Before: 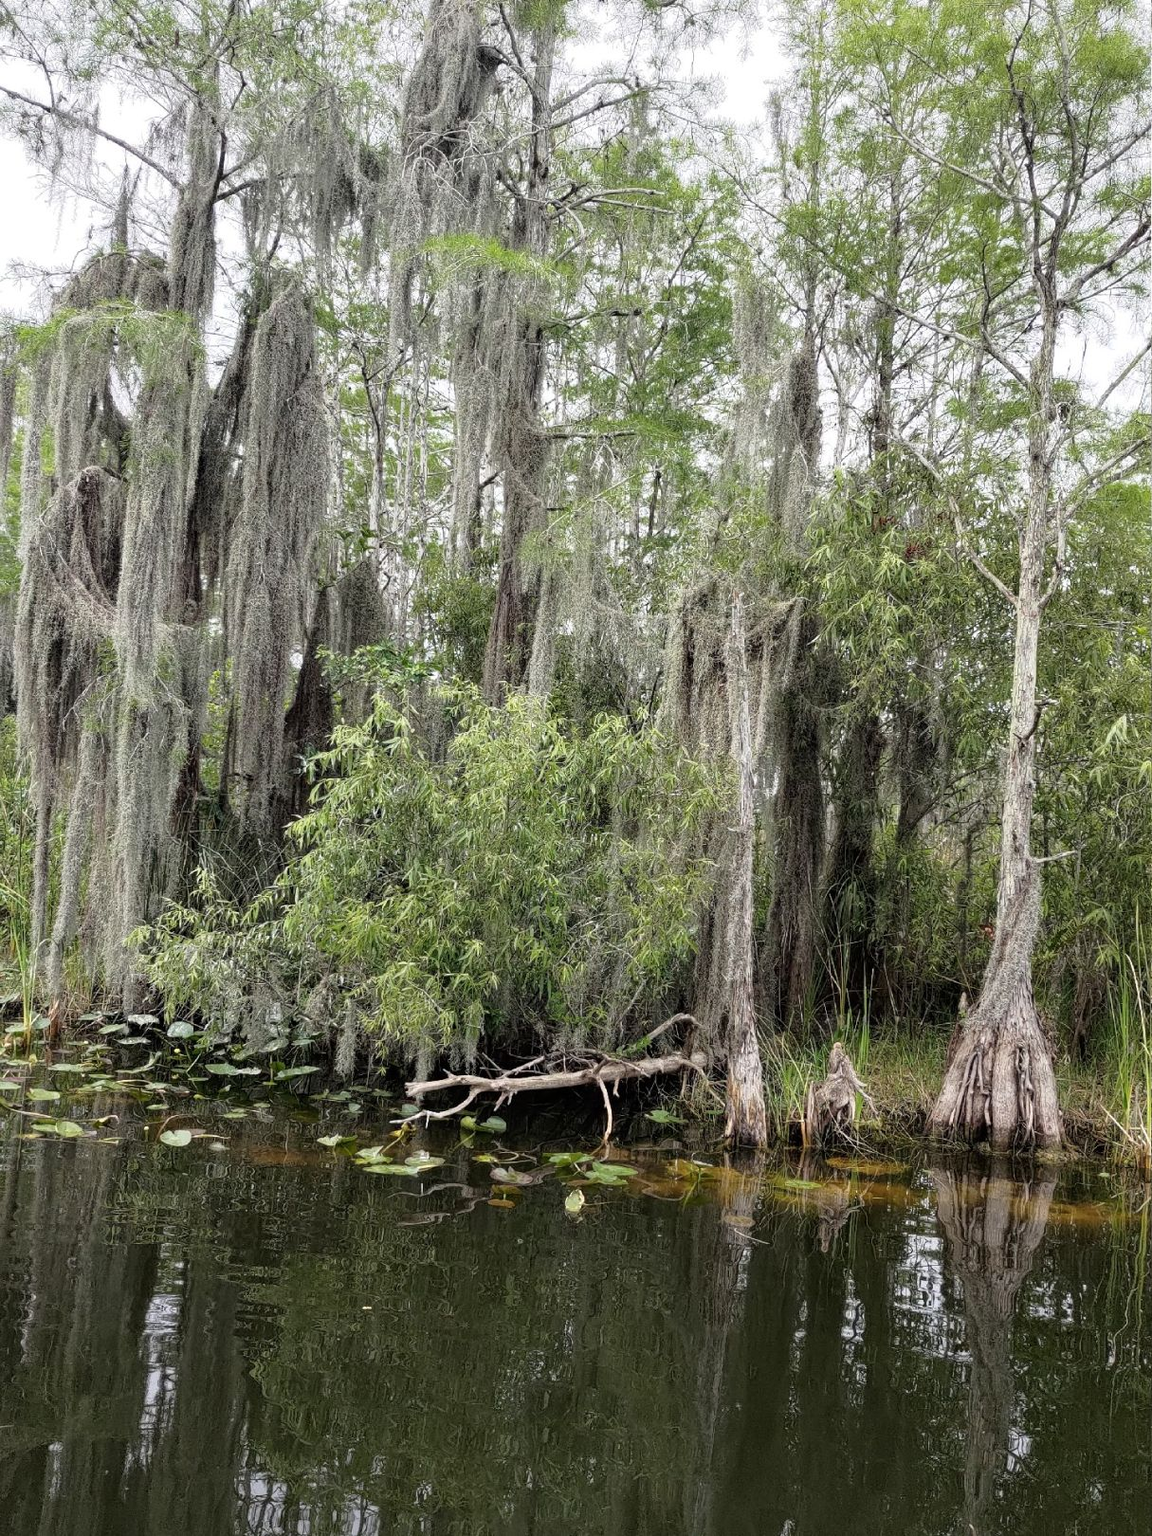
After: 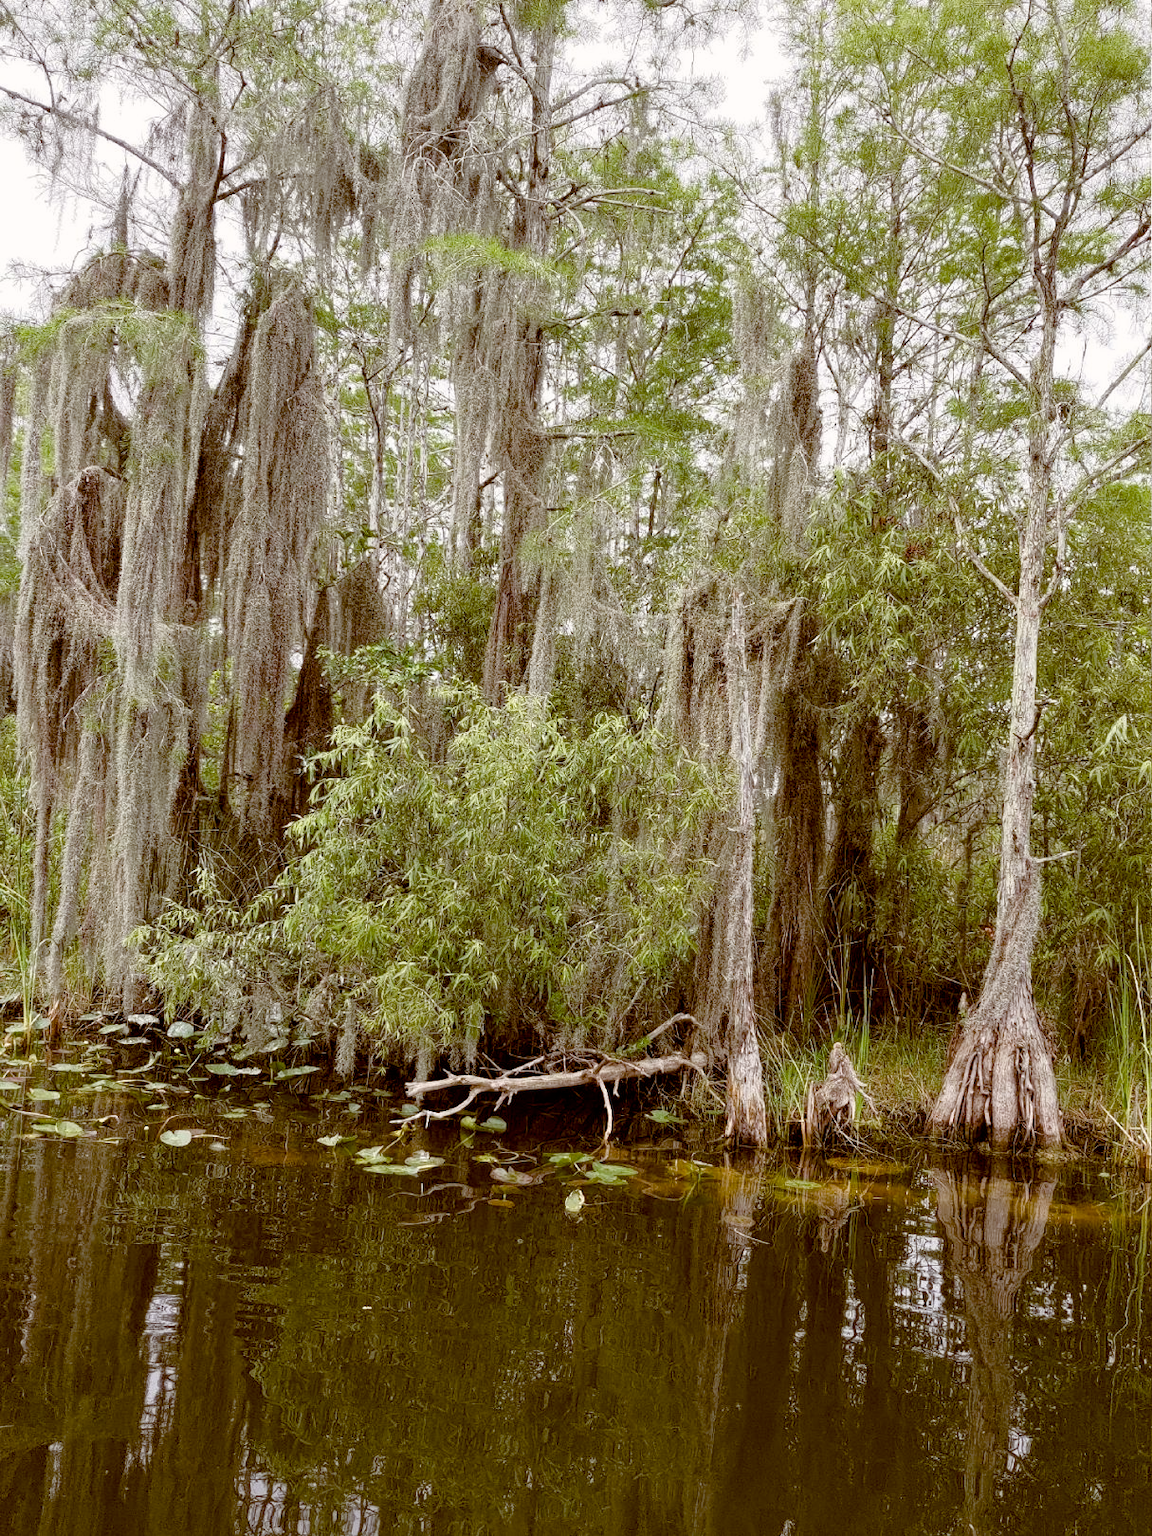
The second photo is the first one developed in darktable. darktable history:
color balance rgb: global offset › chroma 0.394%, global offset › hue 36.92°, perceptual saturation grading › global saturation 20%, perceptual saturation grading › highlights -50.013%, perceptual saturation grading › shadows 30.898%, perceptual brilliance grading › global brilliance 2.557%, perceptual brilliance grading › highlights -3.392%, perceptual brilliance grading › shadows 3.415%, global vibrance 12.305%
